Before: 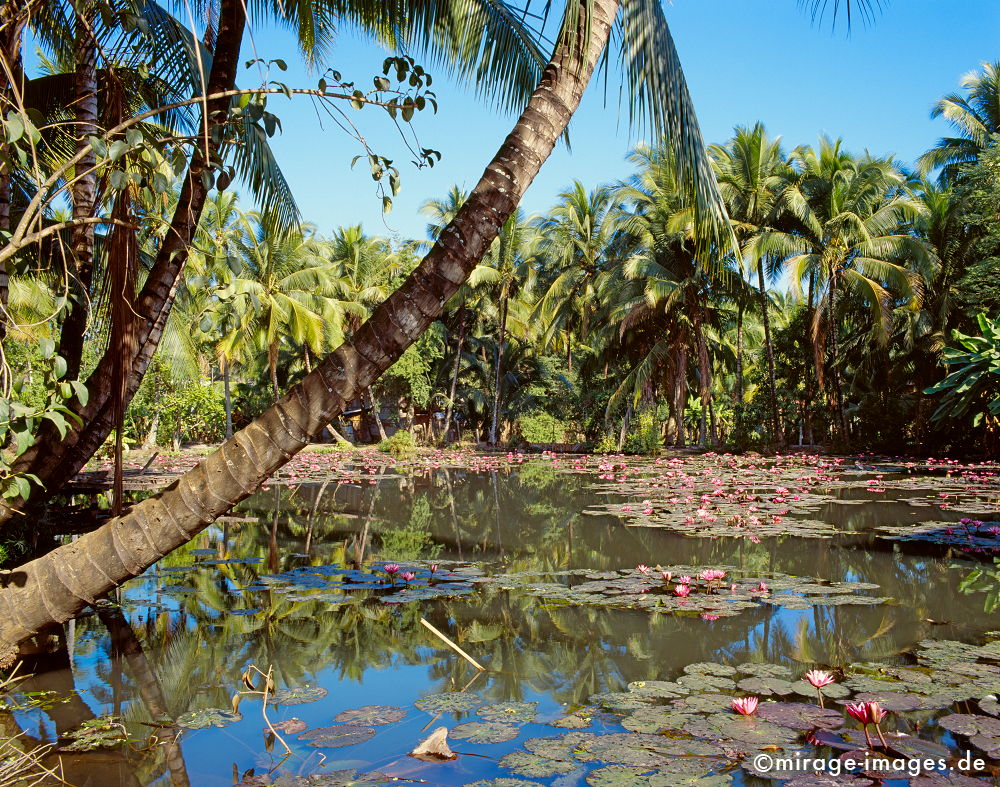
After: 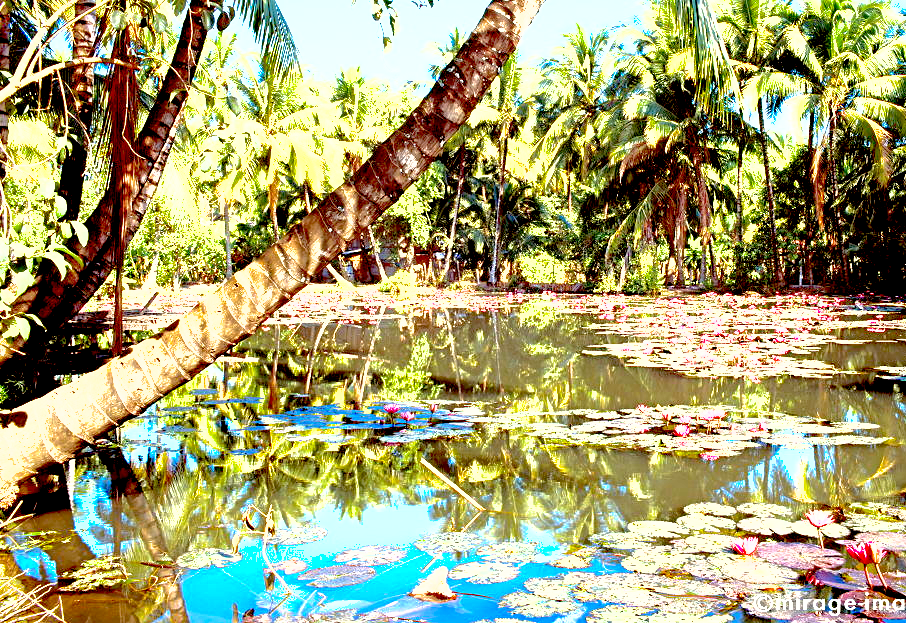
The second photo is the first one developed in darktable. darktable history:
tone equalizer: -8 EV -0.434 EV, -7 EV -0.382 EV, -6 EV -0.348 EV, -5 EV -0.204 EV, -3 EV 0.191 EV, -2 EV 0.36 EV, -1 EV 0.38 EV, +0 EV 0.389 EV, edges refinement/feathering 500, mask exposure compensation -1.24 EV, preserve details no
exposure: black level correction 0.015, exposure 1.766 EV, compensate highlight preservation false
shadows and highlights: on, module defaults
crop: top 20.45%, right 9.382%, bottom 0.326%
